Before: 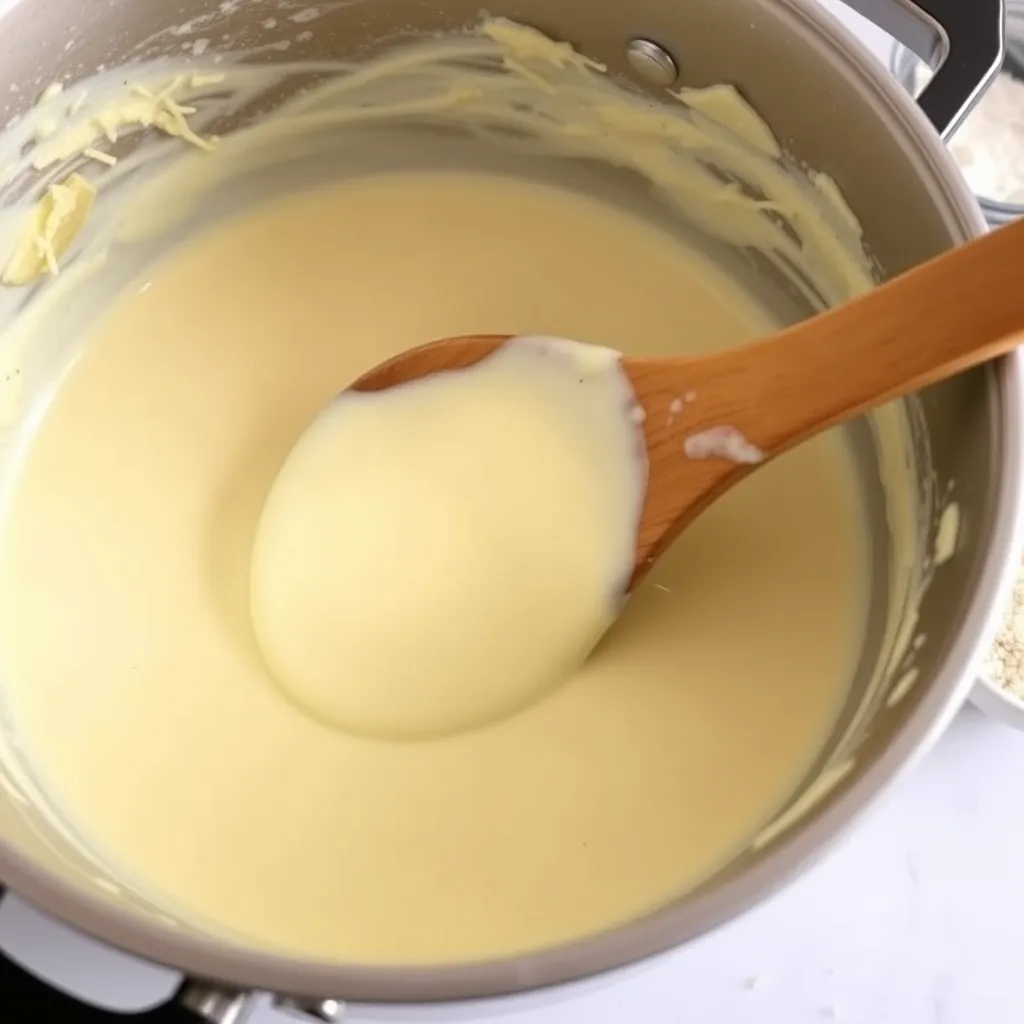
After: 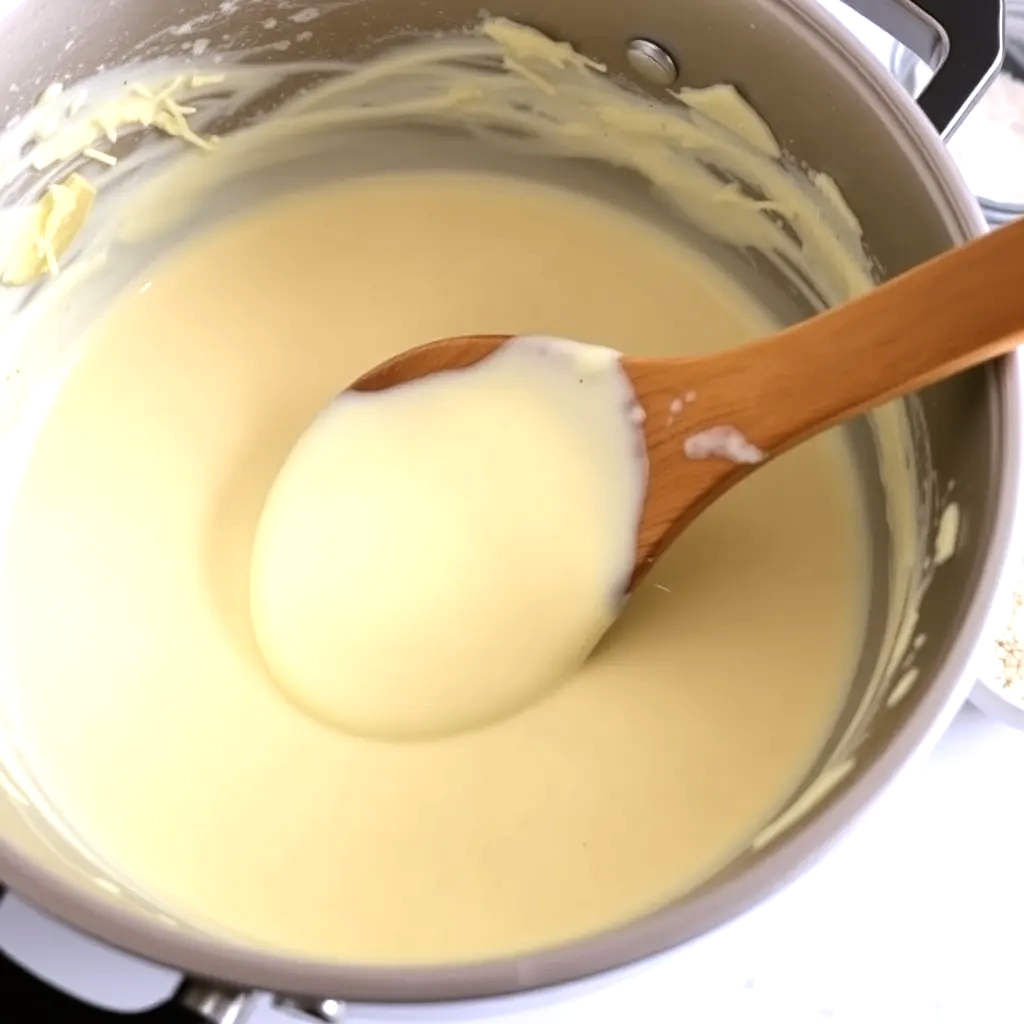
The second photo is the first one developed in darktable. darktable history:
white balance: red 0.984, blue 1.059
color balance rgb: on, module defaults
tone equalizer: -8 EV -0.417 EV, -7 EV -0.389 EV, -6 EV -0.333 EV, -5 EV -0.222 EV, -3 EV 0.222 EV, -2 EV 0.333 EV, -1 EV 0.389 EV, +0 EV 0.417 EV, edges refinement/feathering 500, mask exposure compensation -1.57 EV, preserve details no
